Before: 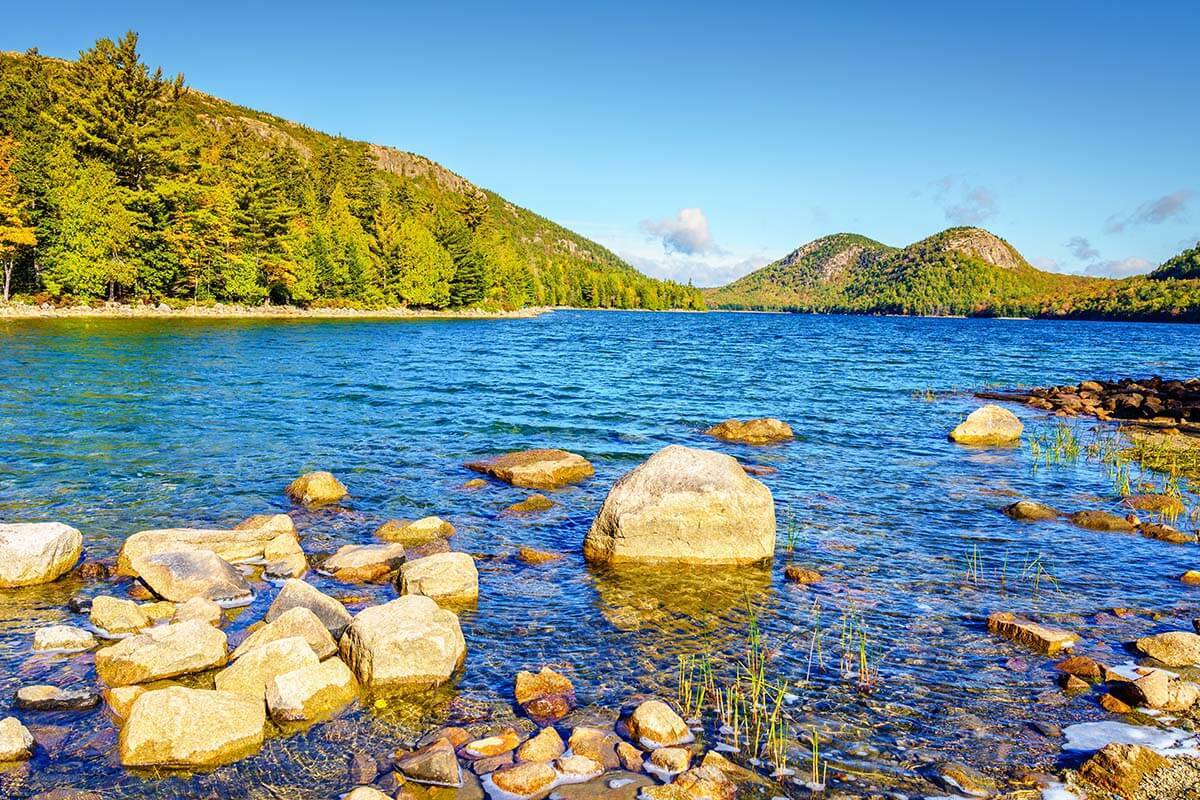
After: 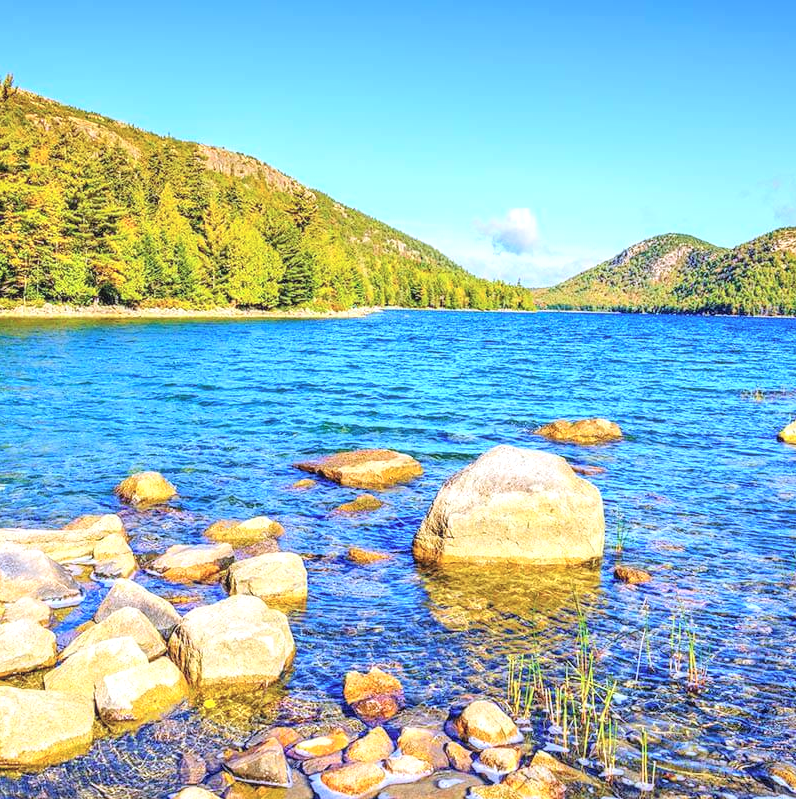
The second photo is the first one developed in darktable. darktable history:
exposure: black level correction -0.001, exposure 0.08 EV, compensate exposure bias true, compensate highlight preservation false
contrast brightness saturation: contrast 0.102, brightness 0.315, saturation 0.137
tone equalizer: on, module defaults
color calibration: illuminant as shot in camera, x 0.365, y 0.378, temperature 4428.85 K
local contrast: detail 130%
crop and rotate: left 14.295%, right 19.364%
